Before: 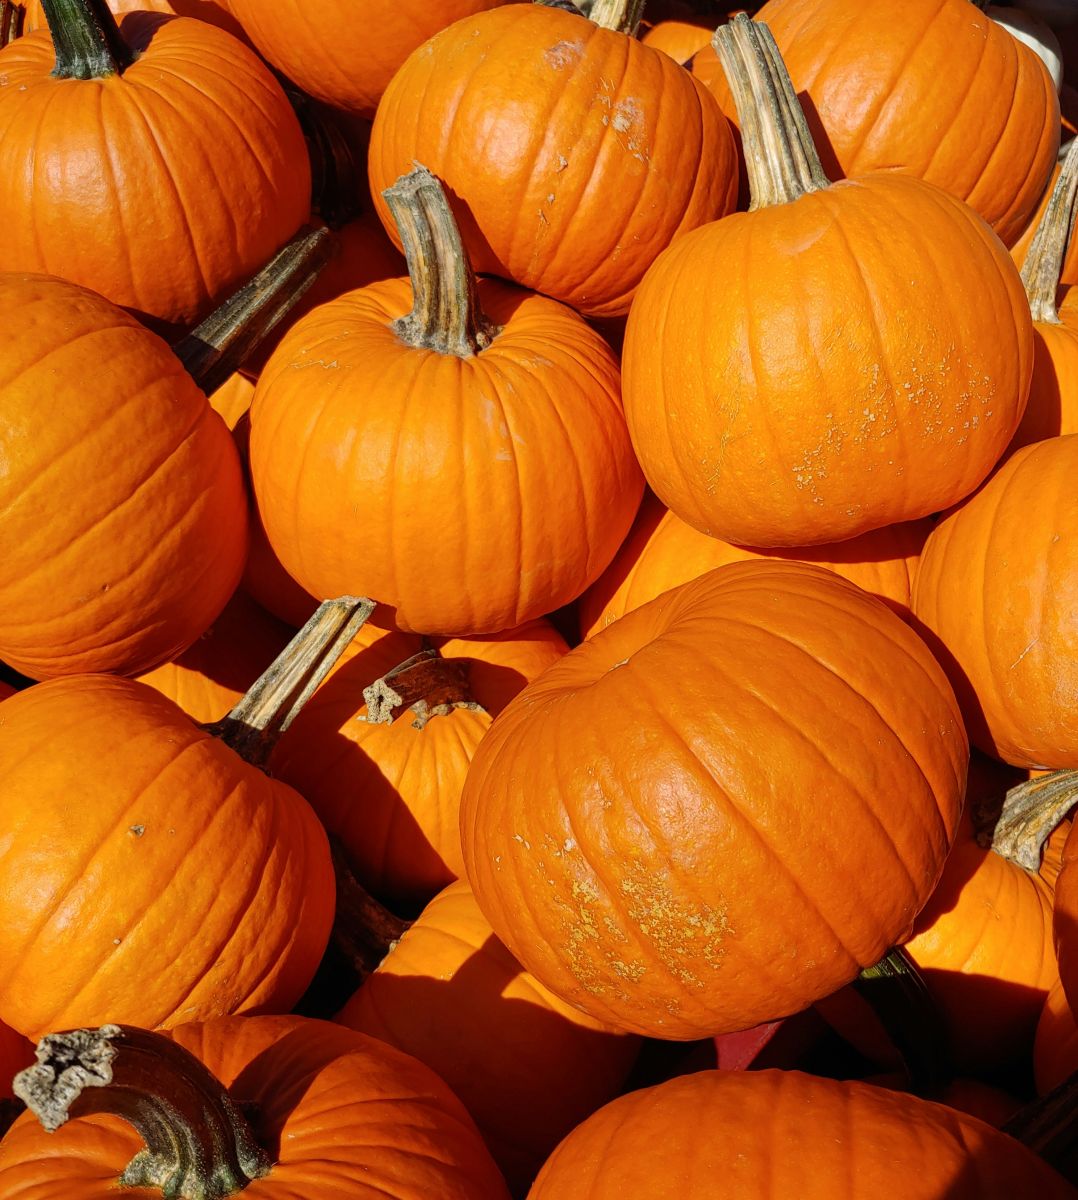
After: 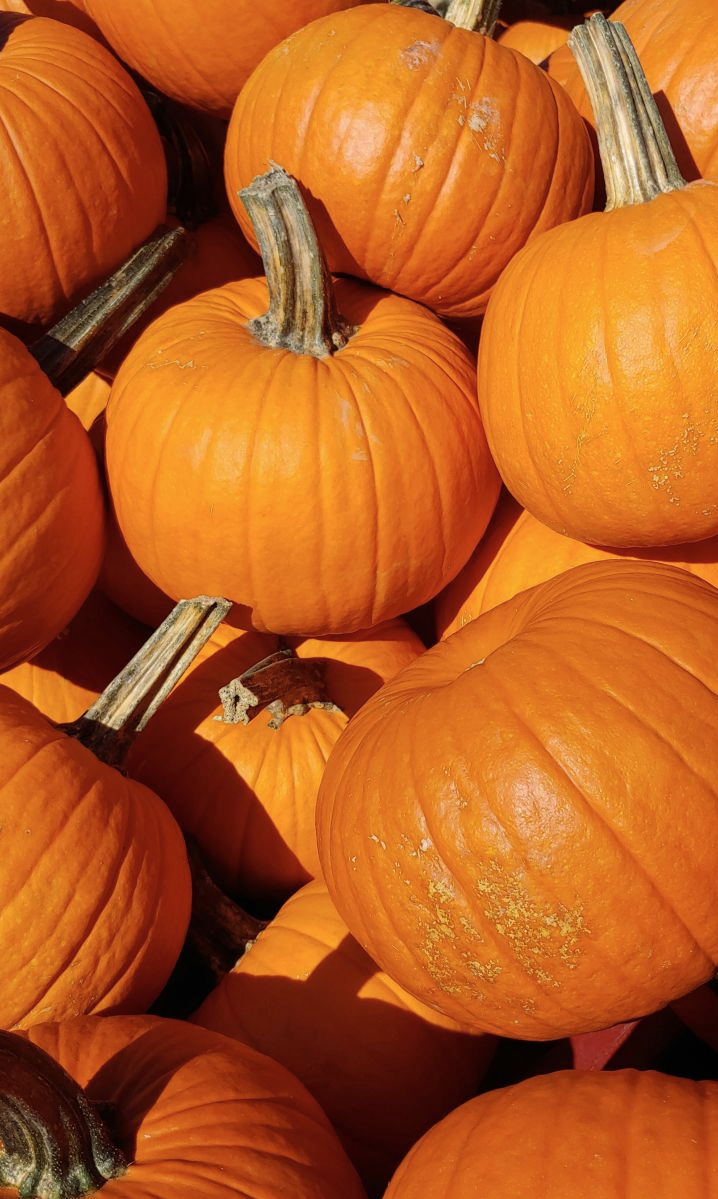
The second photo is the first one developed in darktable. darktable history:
crop and rotate: left 13.423%, right 19.905%
color zones: curves: ch1 [(0, 0.469) (0.01, 0.469) (0.12, 0.446) (0.248, 0.469) (0.5, 0.5) (0.748, 0.5) (0.99, 0.469) (1, 0.469)]
